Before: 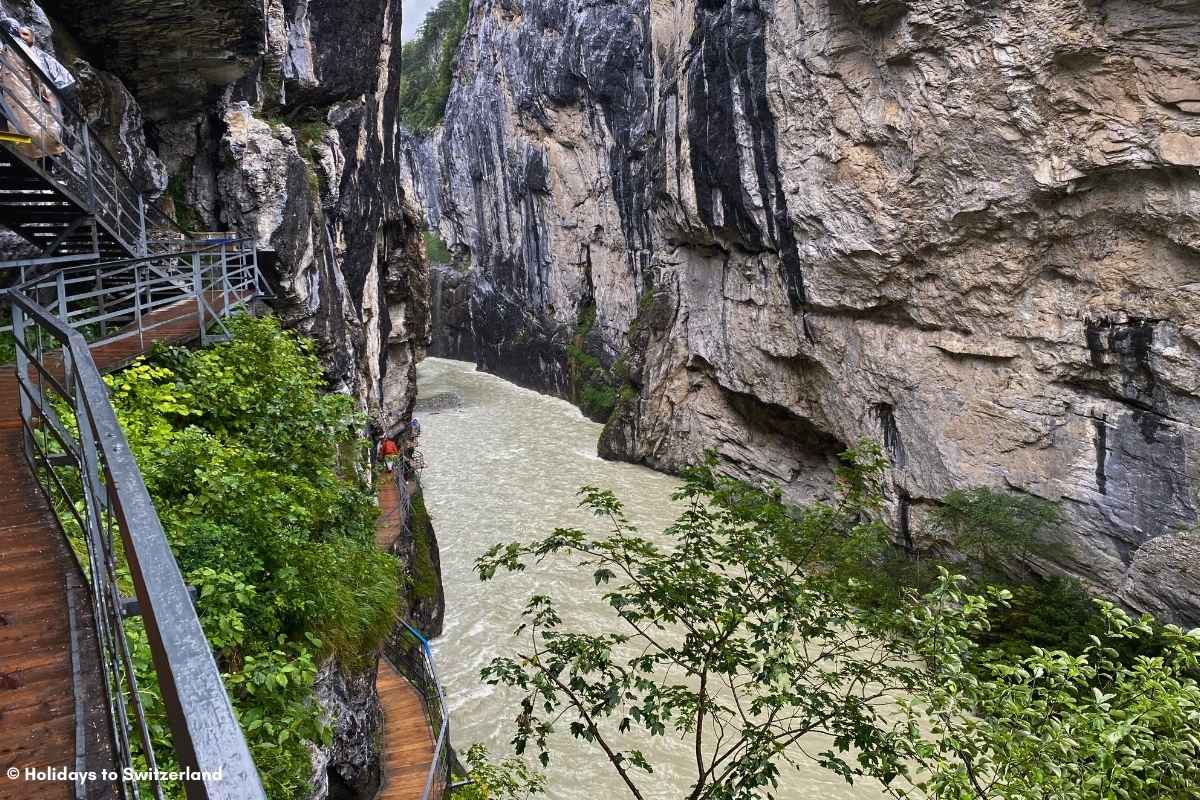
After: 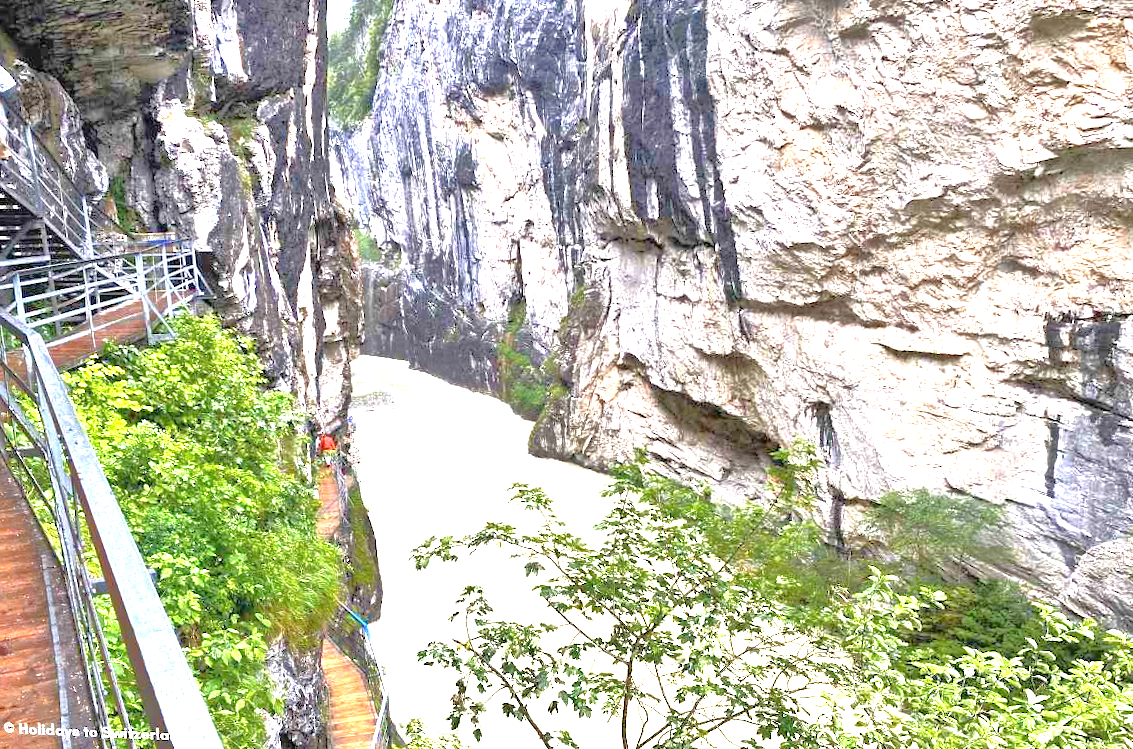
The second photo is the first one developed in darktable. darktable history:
rotate and perspective: rotation 0.062°, lens shift (vertical) 0.115, lens shift (horizontal) -0.133, crop left 0.047, crop right 0.94, crop top 0.061, crop bottom 0.94
exposure: black level correction 0, exposure 2.088 EV, compensate exposure bias true, compensate highlight preservation false
tone equalizer: -7 EV 0.15 EV, -6 EV 0.6 EV, -5 EV 1.15 EV, -4 EV 1.33 EV, -3 EV 1.15 EV, -2 EV 0.6 EV, -1 EV 0.15 EV, mask exposure compensation -0.5 EV
